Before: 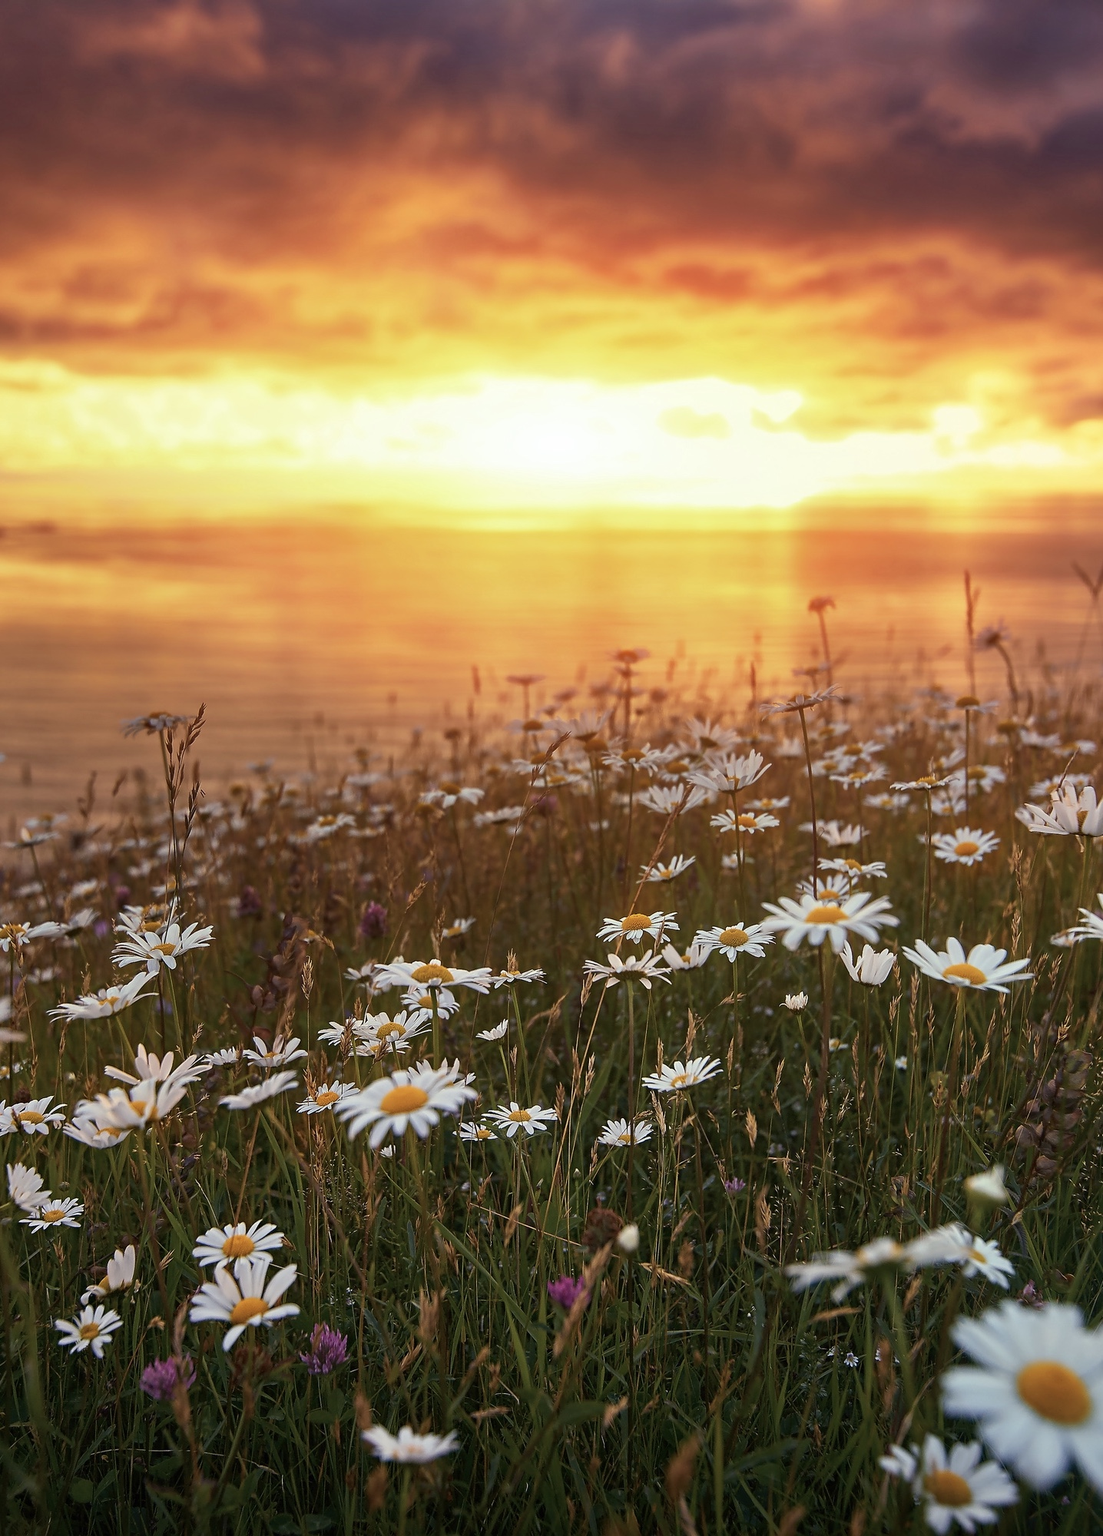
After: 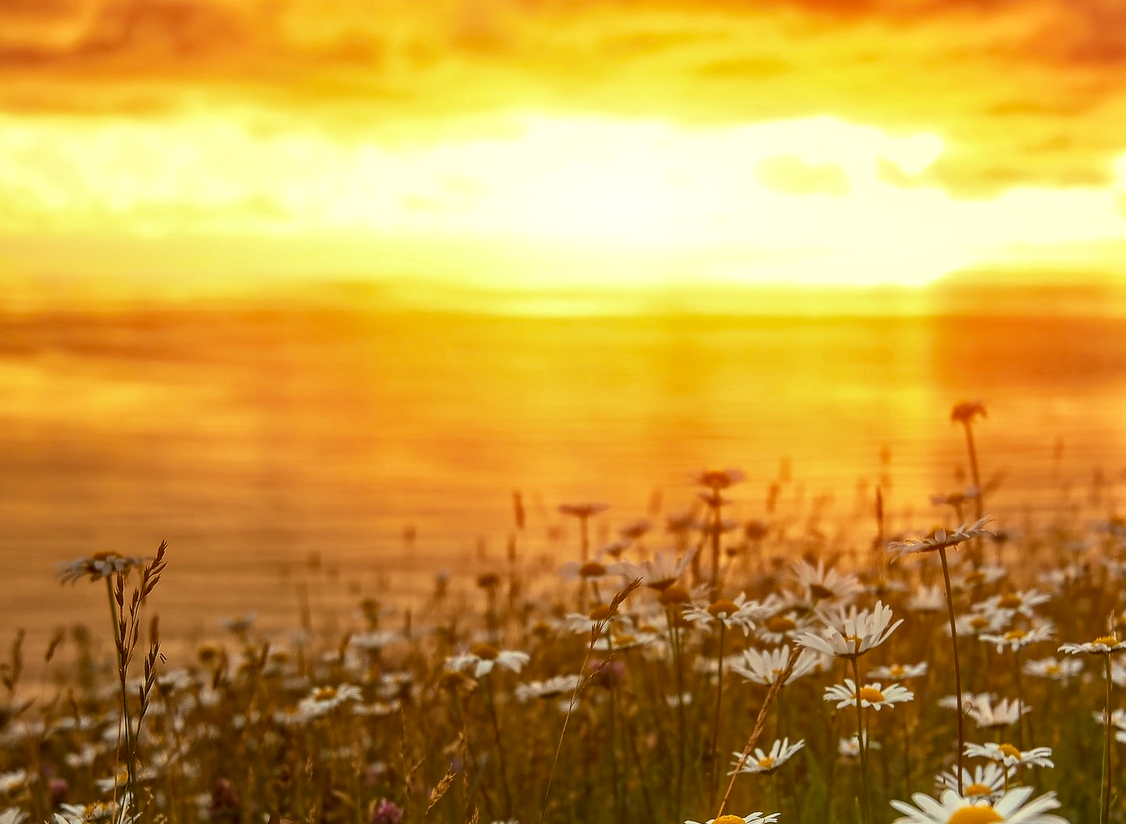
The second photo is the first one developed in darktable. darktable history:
color correction: highlights a* -1.24, highlights b* 10.27, shadows a* 0.761, shadows b* 18.87
local contrast: highlights 4%, shadows 1%, detail 134%
crop: left 7.093%, top 18.778%, right 14.483%, bottom 40.013%
